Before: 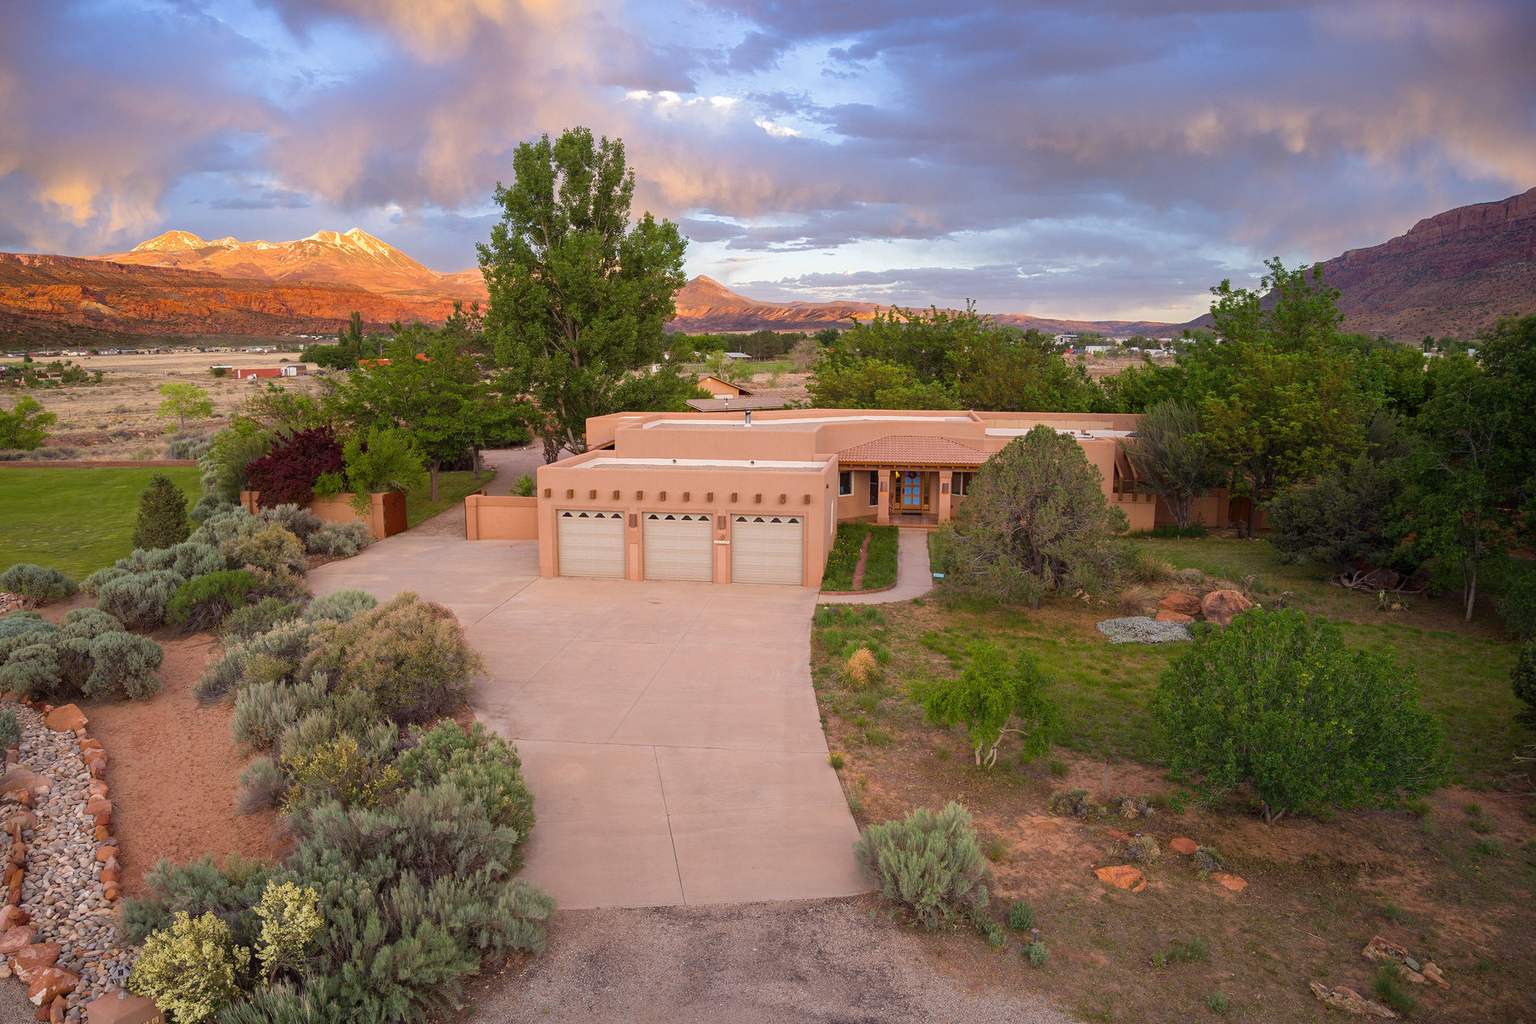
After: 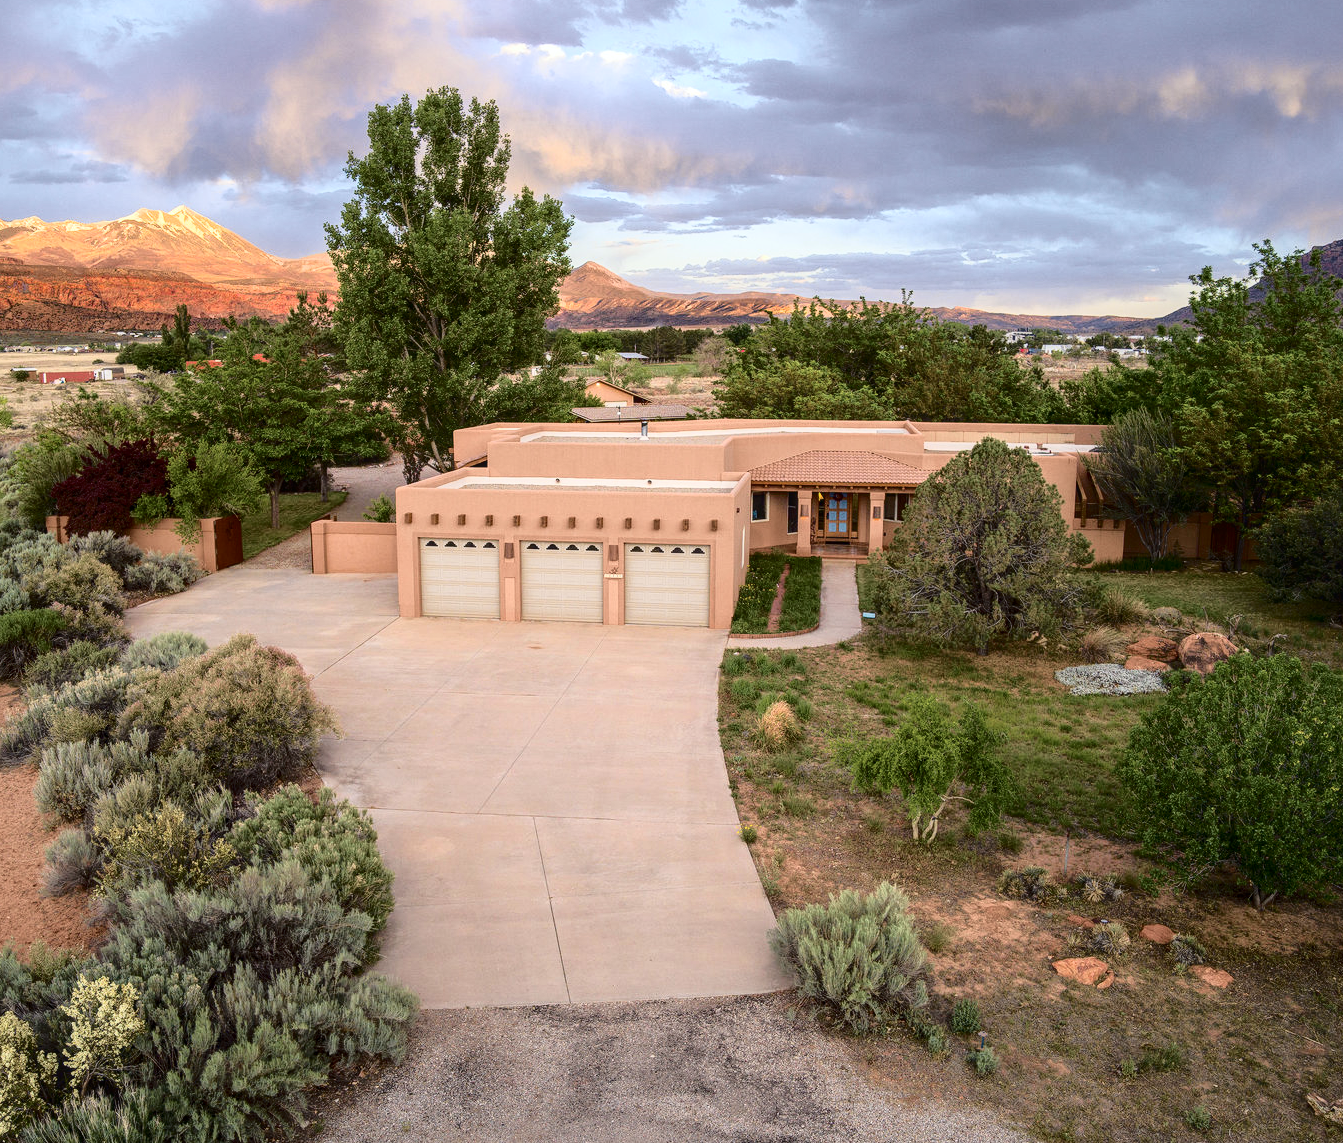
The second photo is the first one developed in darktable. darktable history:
local contrast: on, module defaults
crop and rotate: left 13.15%, top 5.251%, right 12.609%
tone curve: curves: ch0 [(0, 0.032) (0.078, 0.052) (0.236, 0.168) (0.43, 0.472) (0.508, 0.566) (0.66, 0.754) (0.79, 0.883) (0.994, 0.974)]; ch1 [(0, 0) (0.161, 0.092) (0.35, 0.33) (0.379, 0.401) (0.456, 0.456) (0.508, 0.501) (0.547, 0.531) (0.573, 0.563) (0.625, 0.602) (0.718, 0.734) (1, 1)]; ch2 [(0, 0) (0.369, 0.427) (0.44, 0.434) (0.502, 0.501) (0.54, 0.537) (0.586, 0.59) (0.621, 0.604) (1, 1)], color space Lab, independent channels, preserve colors none
